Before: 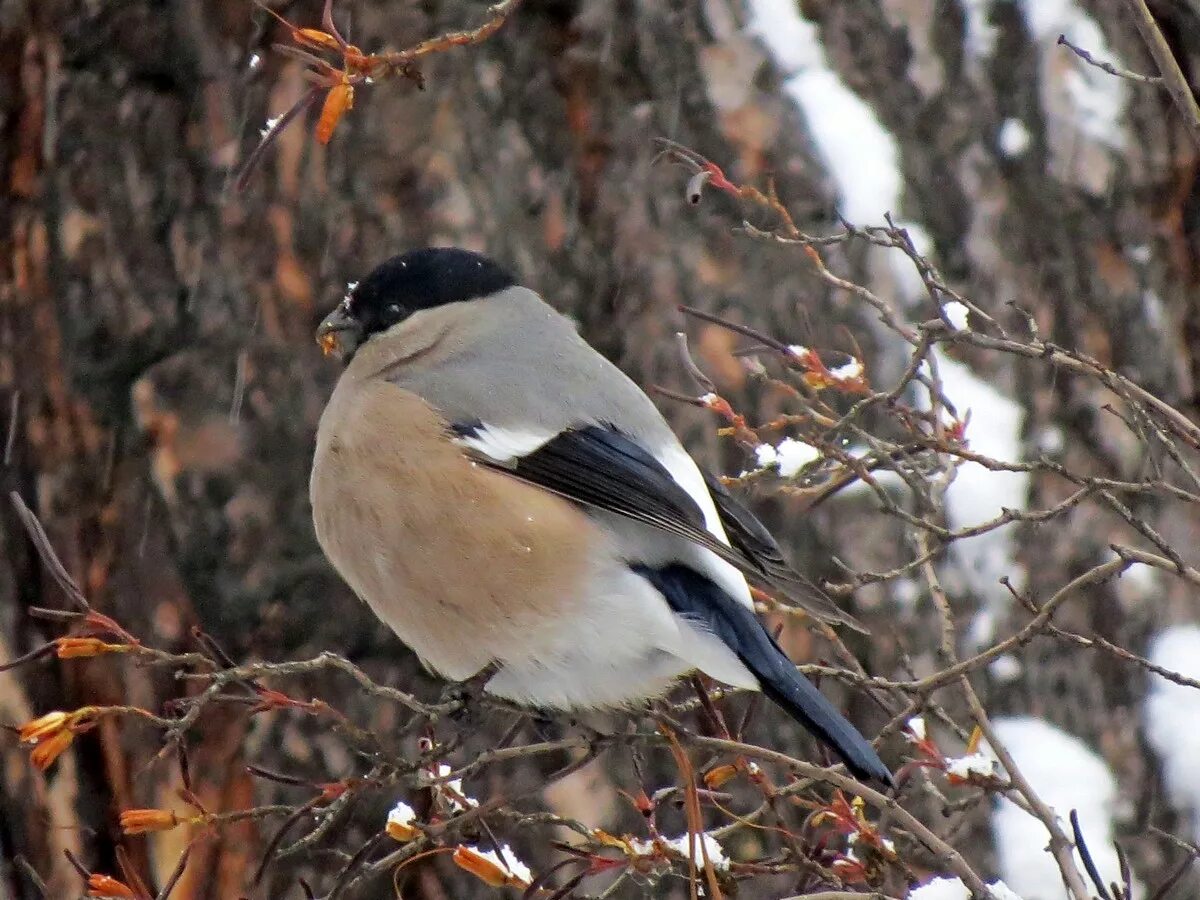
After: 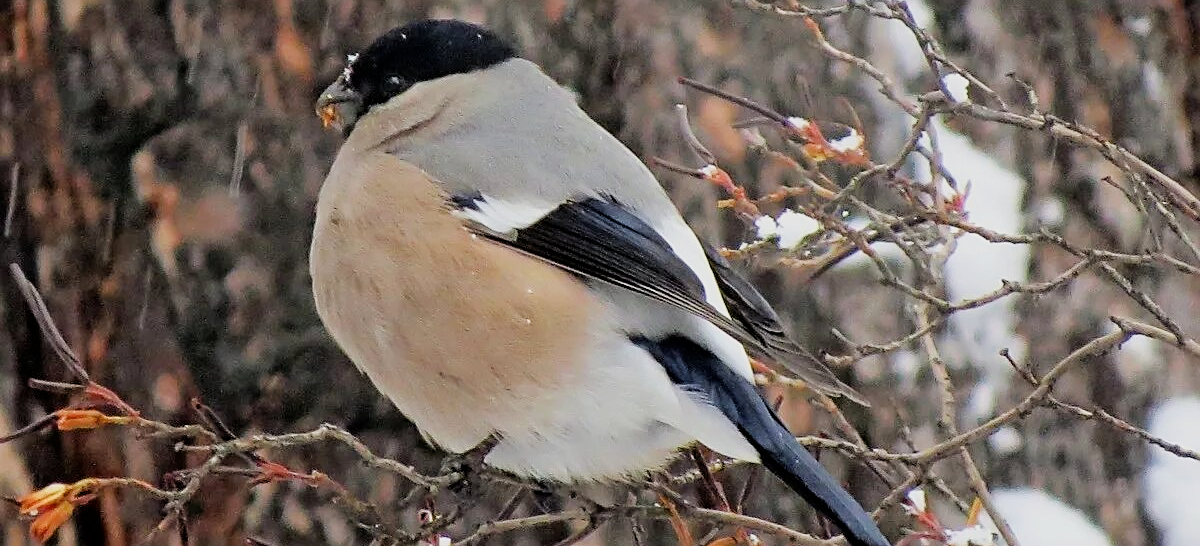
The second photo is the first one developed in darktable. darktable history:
exposure: black level correction 0, exposure 0.5 EV, compensate highlight preservation false
crop and rotate: top 25.357%, bottom 13.942%
sharpen: on, module defaults
filmic rgb: black relative exposure -7.65 EV, white relative exposure 4.56 EV, hardness 3.61
